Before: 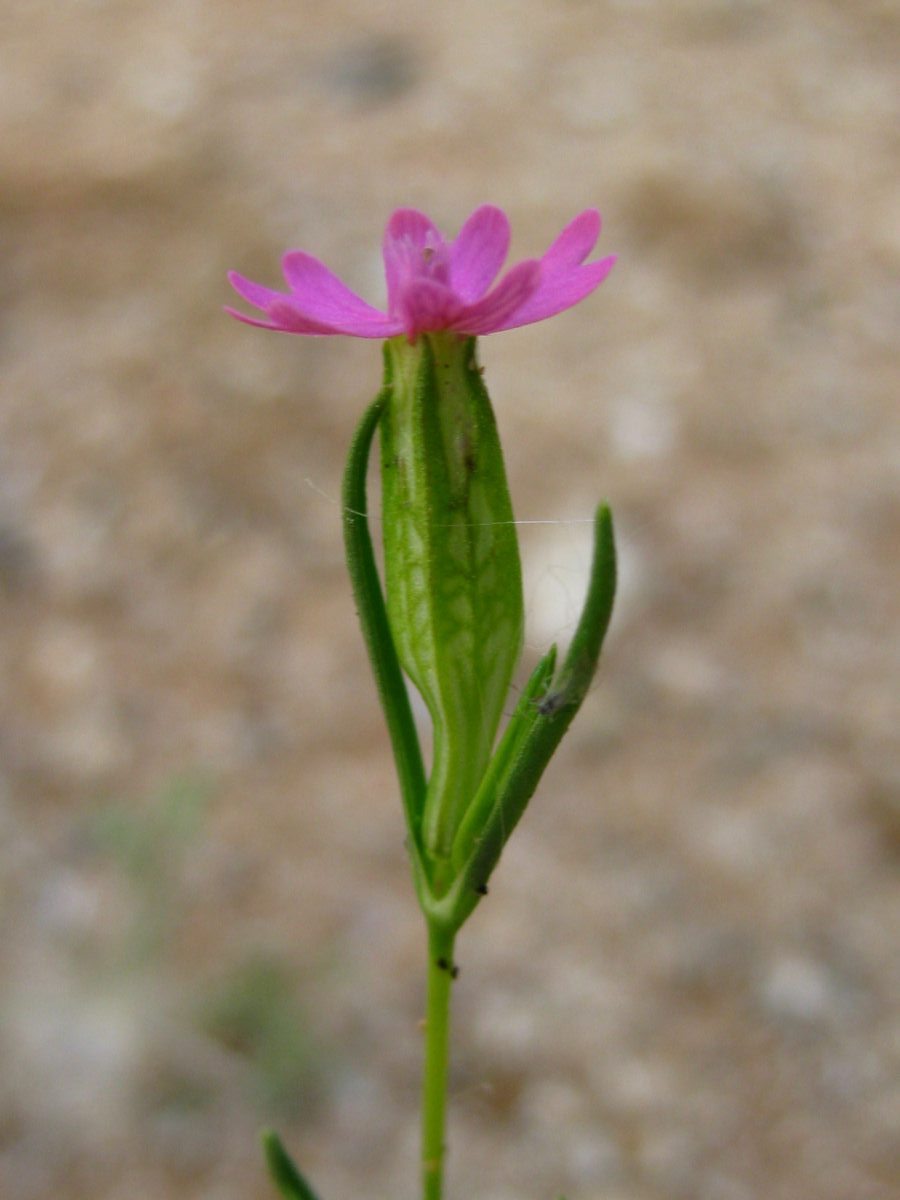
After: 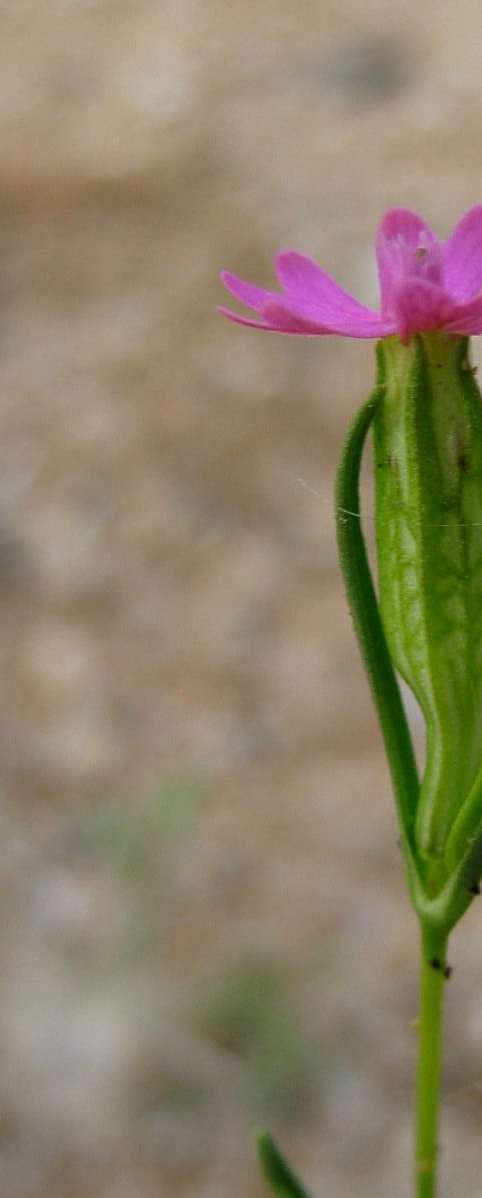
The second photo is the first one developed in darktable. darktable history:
sharpen: on, module defaults
crop: left 0.835%, right 45.553%, bottom 0.086%
